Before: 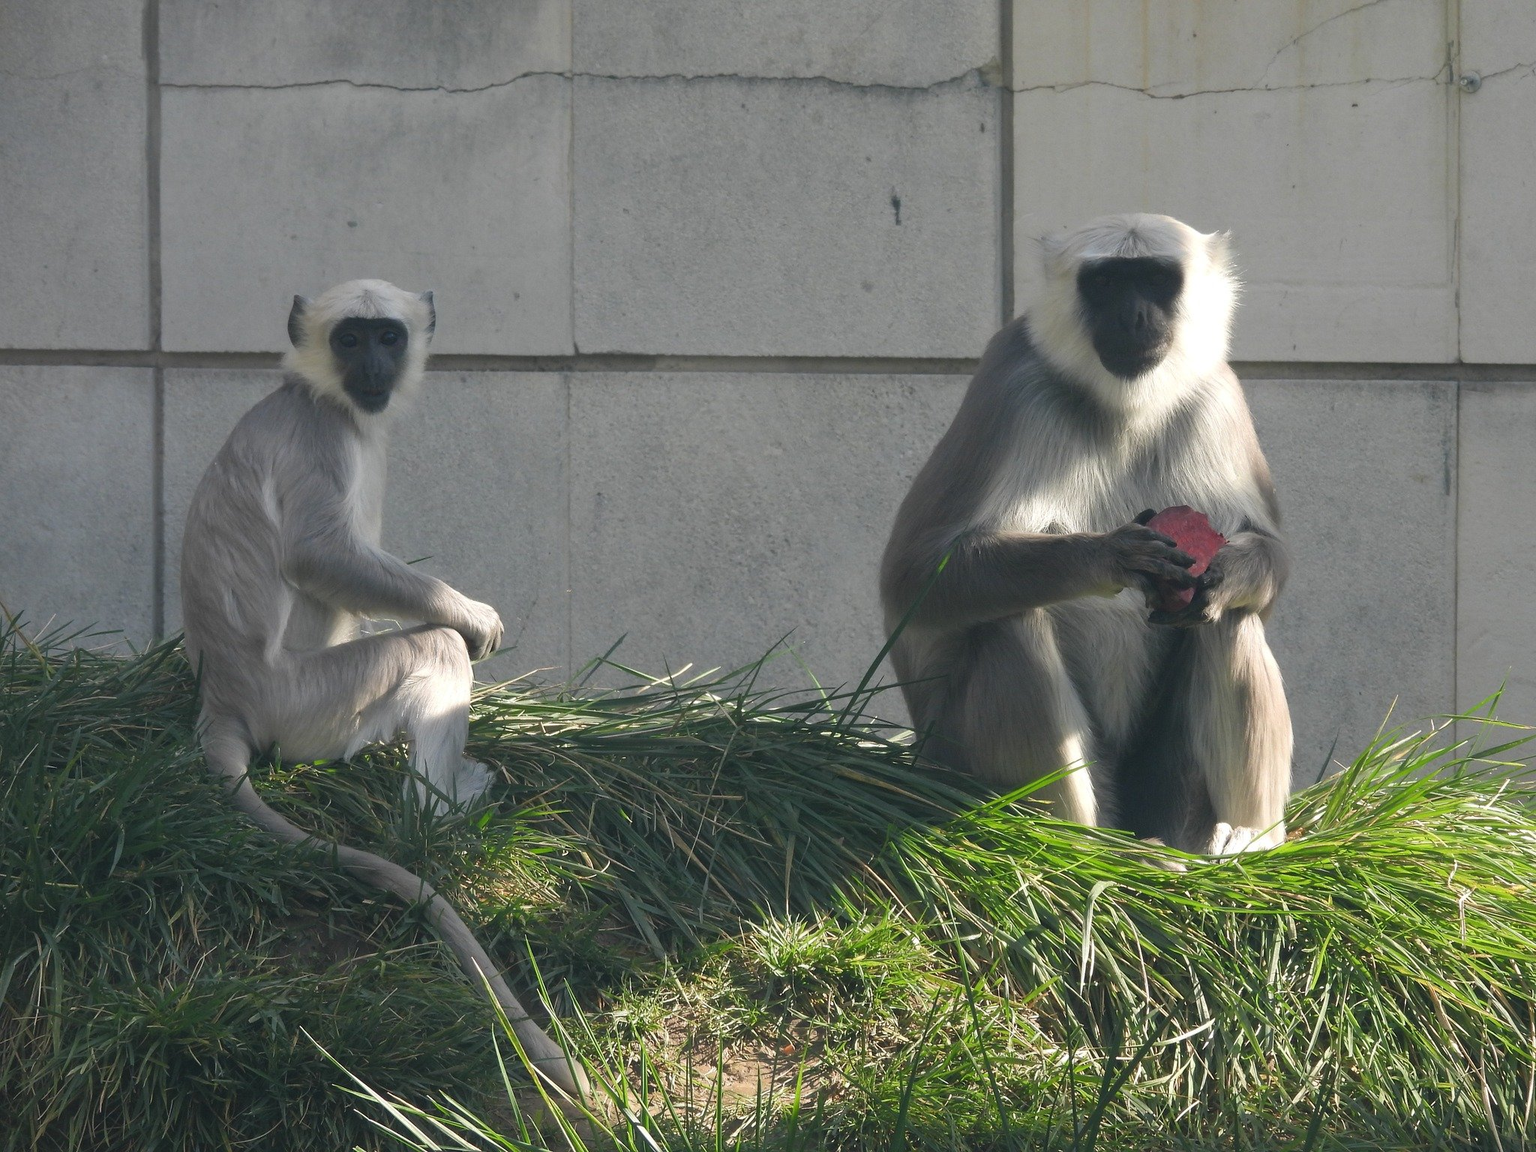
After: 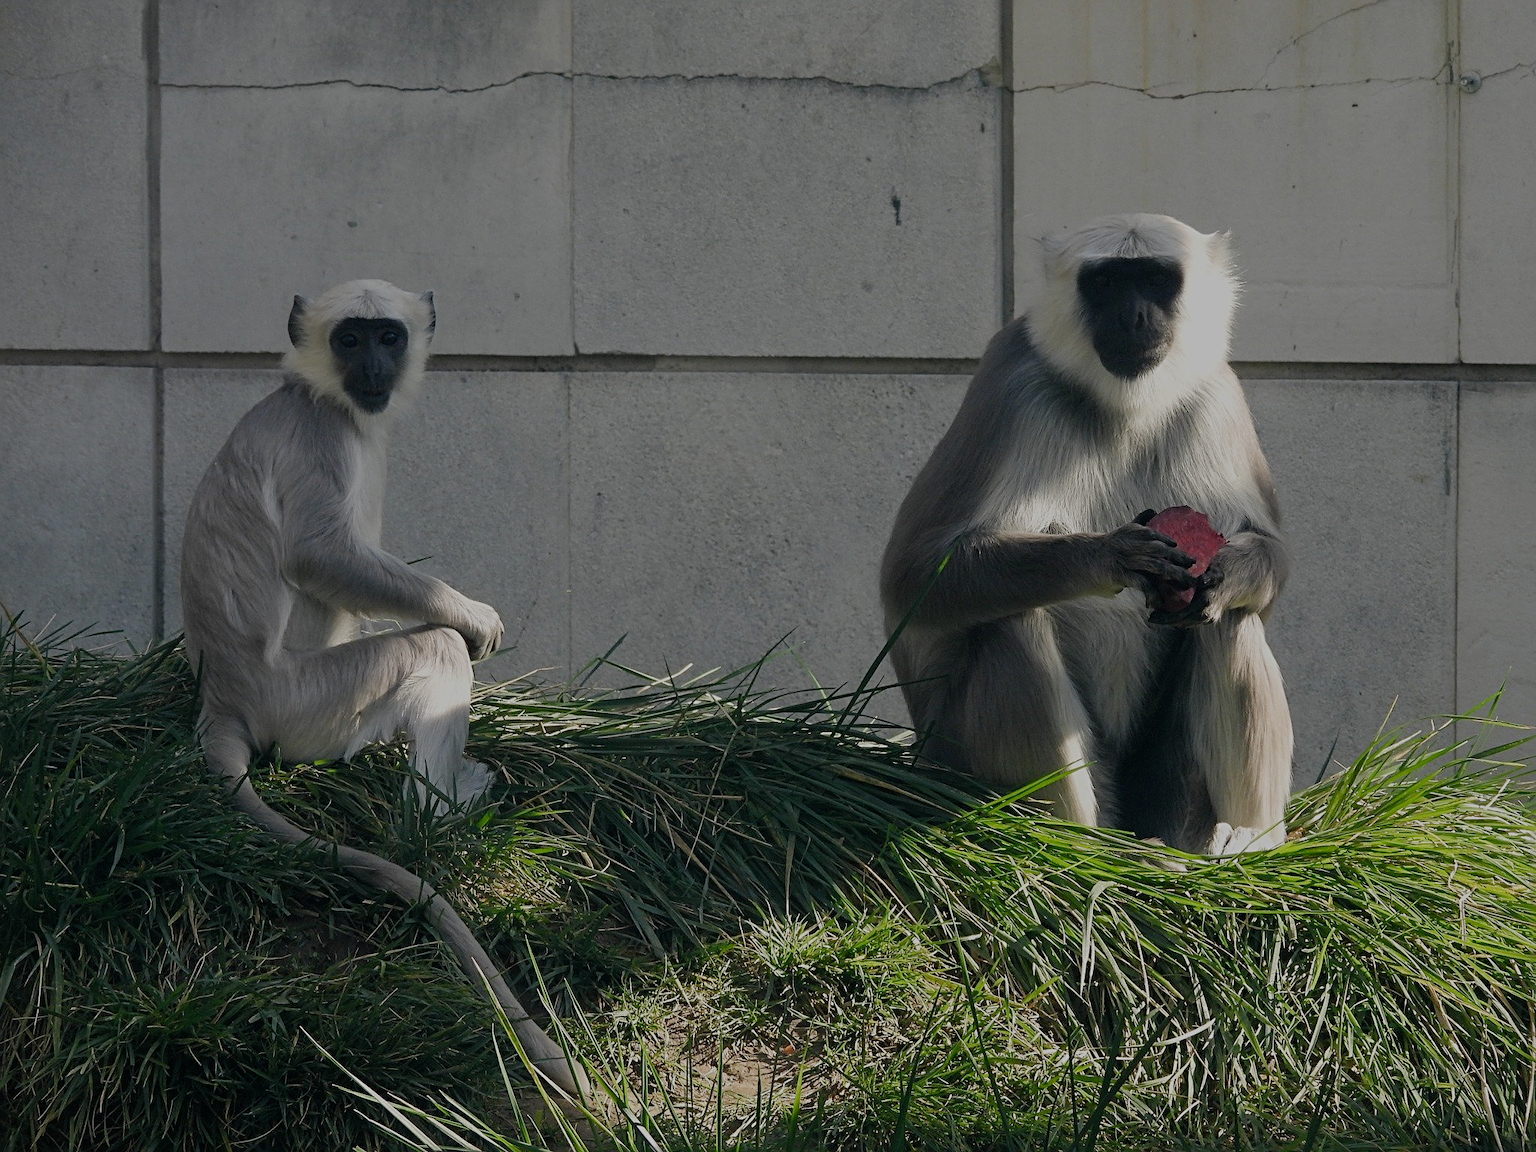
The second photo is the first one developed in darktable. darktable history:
sharpen: radius 3.119
filmic rgb: middle gray luminance 30%, black relative exposure -9 EV, white relative exposure 7 EV, threshold 6 EV, target black luminance 0%, hardness 2.94, latitude 2.04%, contrast 0.963, highlights saturation mix 5%, shadows ↔ highlights balance 12.16%, add noise in highlights 0, preserve chrominance no, color science v3 (2019), use custom middle-gray values true, iterations of high-quality reconstruction 0, contrast in highlights soft, enable highlight reconstruction true
